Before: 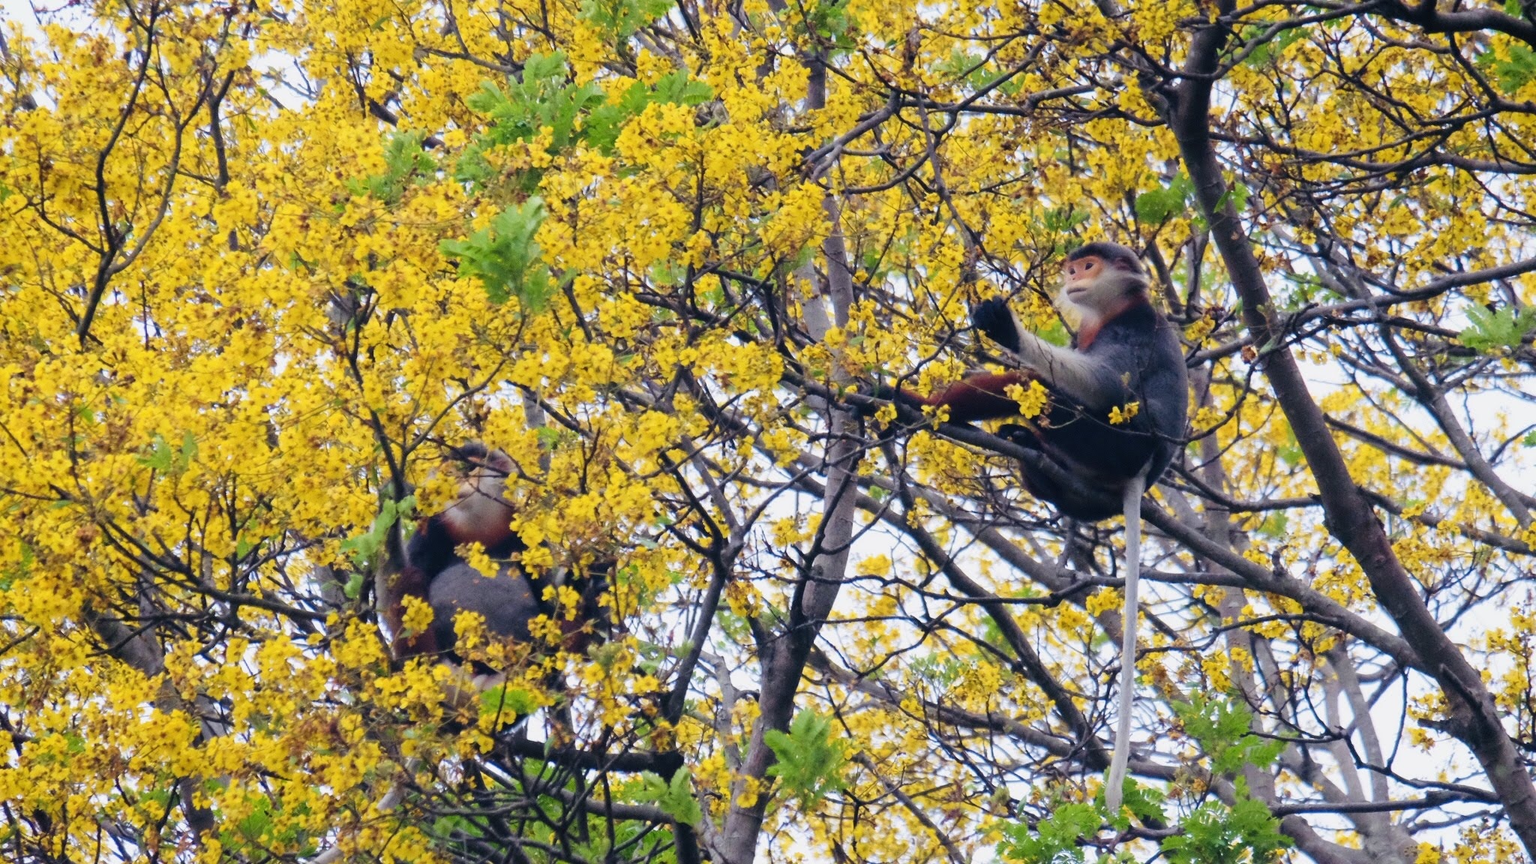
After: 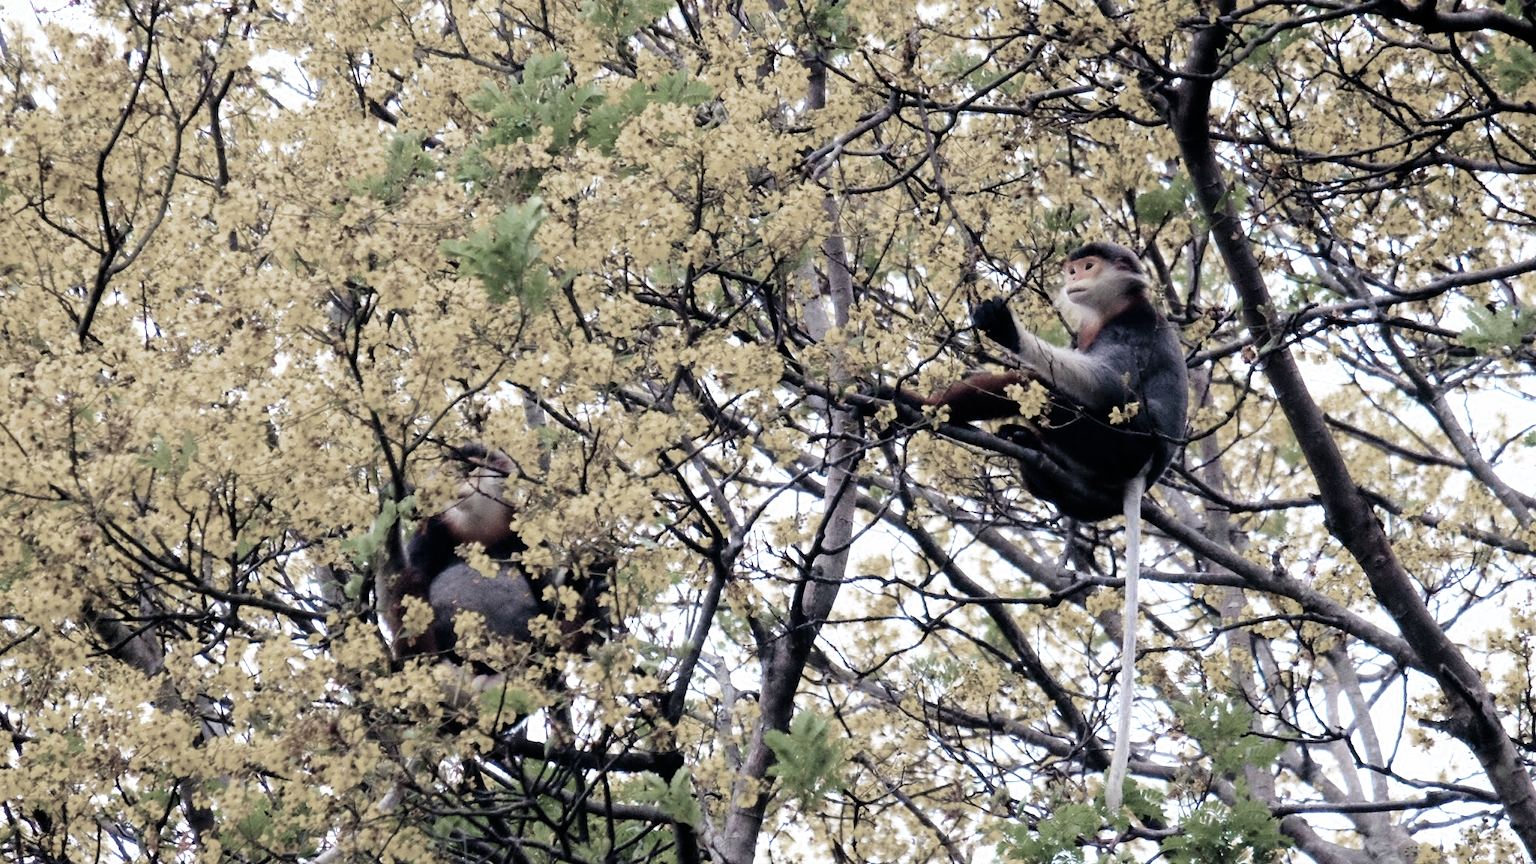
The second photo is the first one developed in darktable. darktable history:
exposure: compensate highlight preservation false
filmic rgb: black relative exposure -8.68 EV, white relative exposure 2.71 EV, threshold 3.04 EV, target black luminance 0%, hardness 6.27, latitude 76.93%, contrast 1.329, shadows ↔ highlights balance -0.315%, color science v6 (2022), enable highlight reconstruction true
color zones: curves: ch0 [(0, 0.613) (0.01, 0.613) (0.245, 0.448) (0.498, 0.529) (0.642, 0.665) (0.879, 0.777) (0.99, 0.613)]; ch1 [(0, 0.272) (0.219, 0.127) (0.724, 0.346)]
